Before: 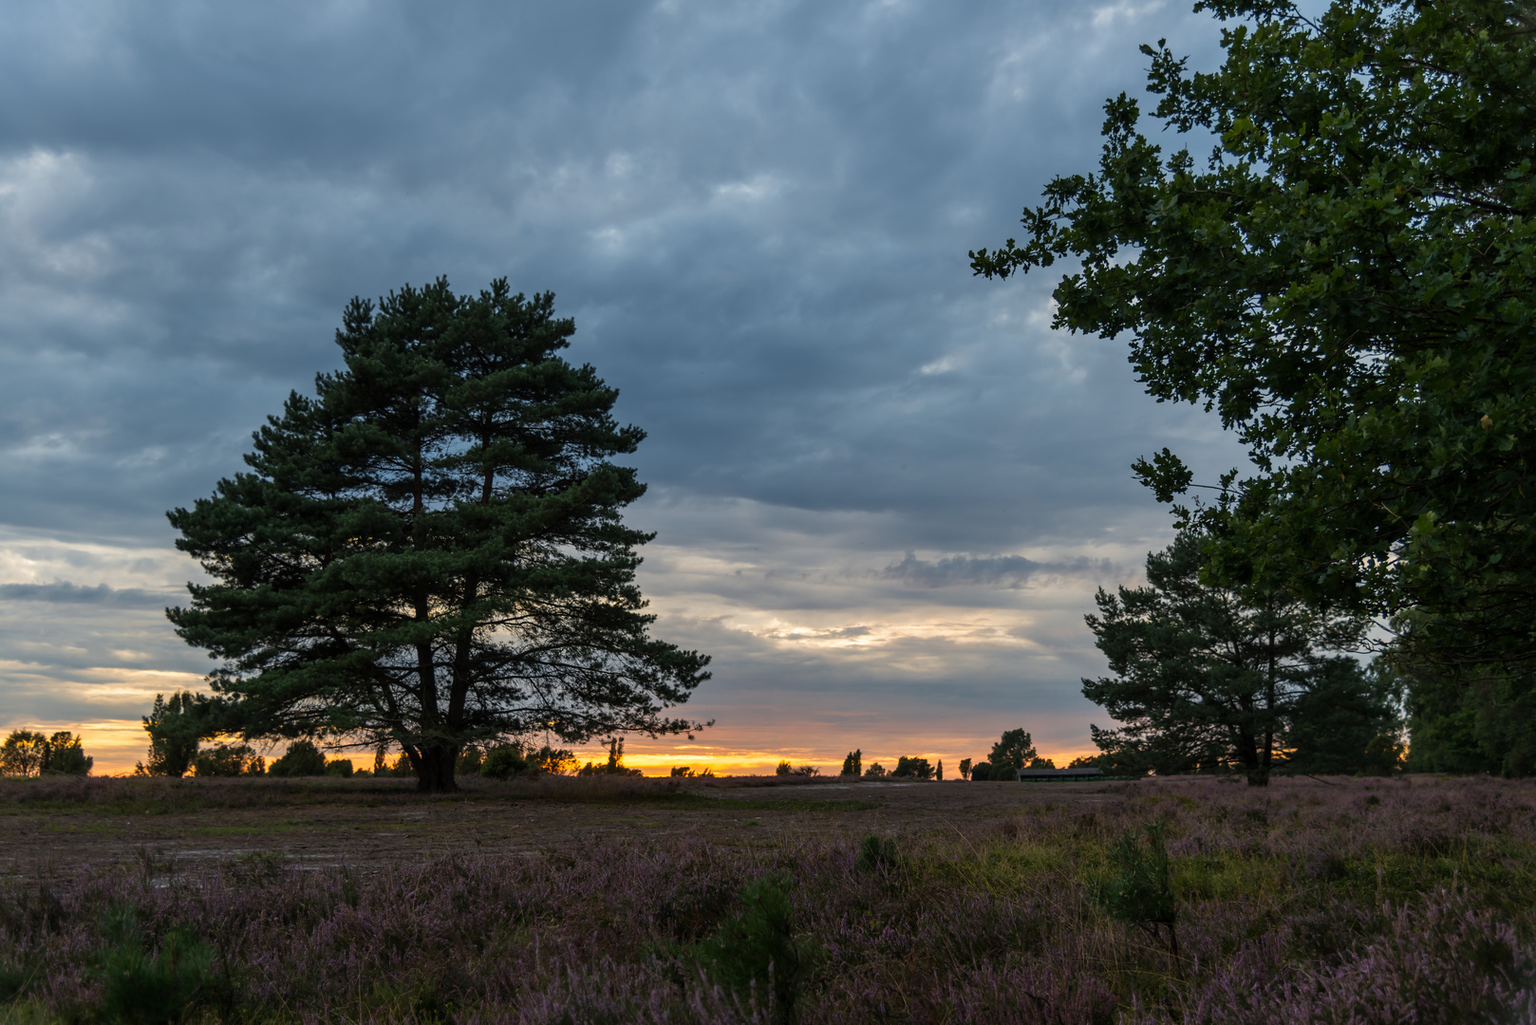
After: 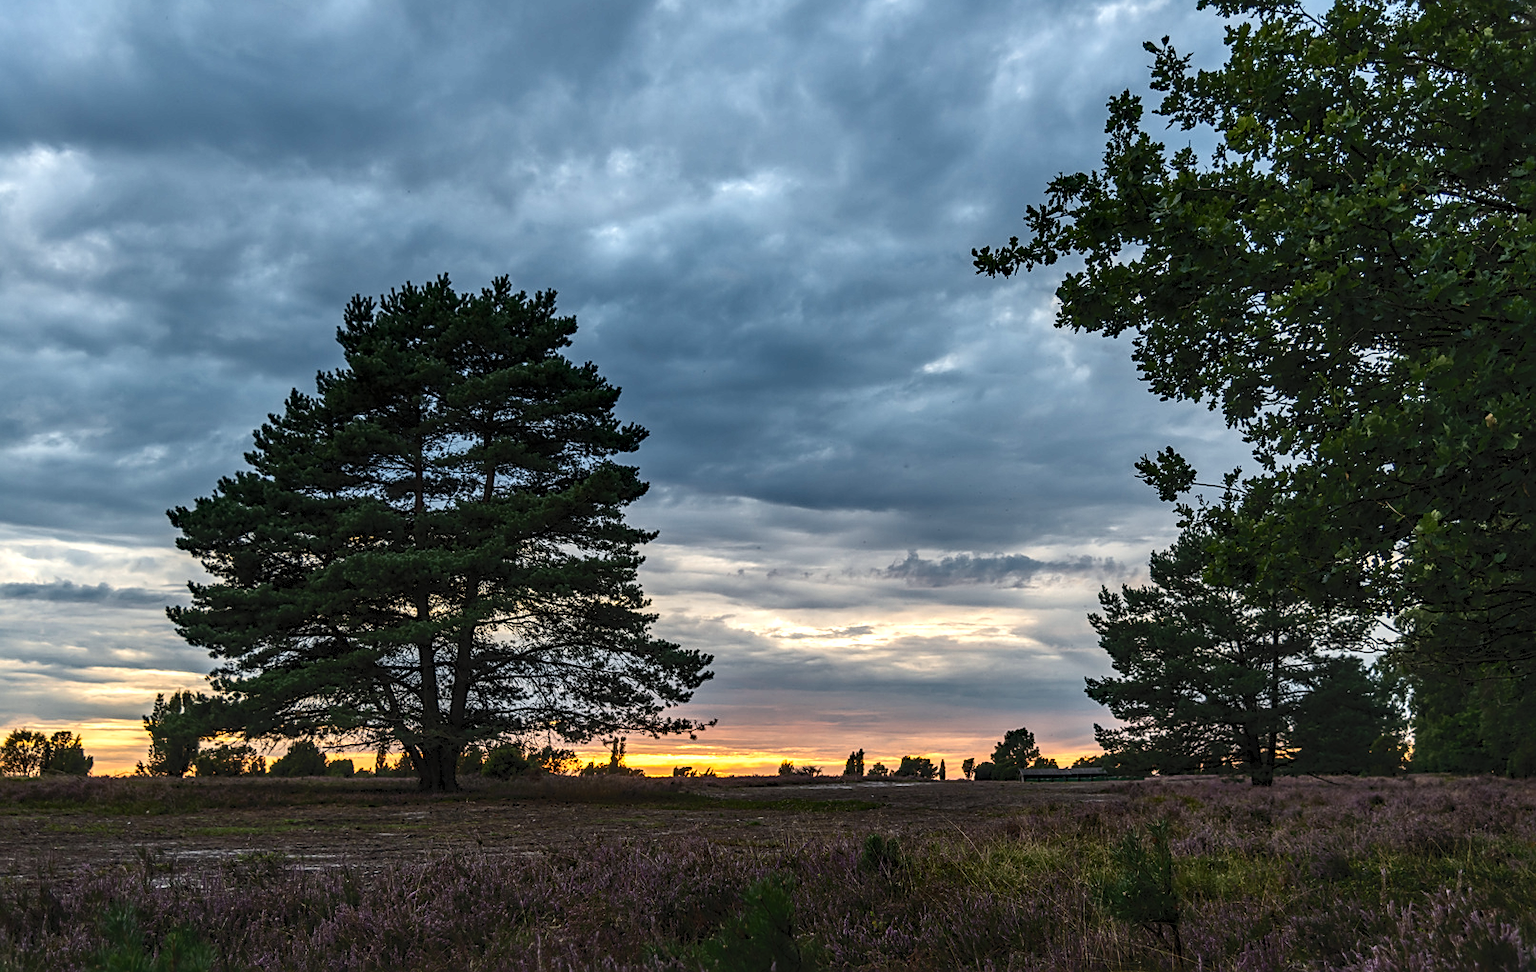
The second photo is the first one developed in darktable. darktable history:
crop: top 0.317%, right 0.259%, bottom 5.066%
local contrast: detail 155%
tone curve: curves: ch0 [(0, 0) (0.003, 0.065) (0.011, 0.072) (0.025, 0.09) (0.044, 0.104) (0.069, 0.116) (0.1, 0.127) (0.136, 0.15) (0.177, 0.184) (0.224, 0.223) (0.277, 0.28) (0.335, 0.361) (0.399, 0.443) (0.468, 0.525) (0.543, 0.616) (0.623, 0.713) (0.709, 0.79) (0.801, 0.866) (0.898, 0.933) (1, 1)], color space Lab, independent channels, preserve colors none
sharpen: on, module defaults
haze removal: compatibility mode true, adaptive false
